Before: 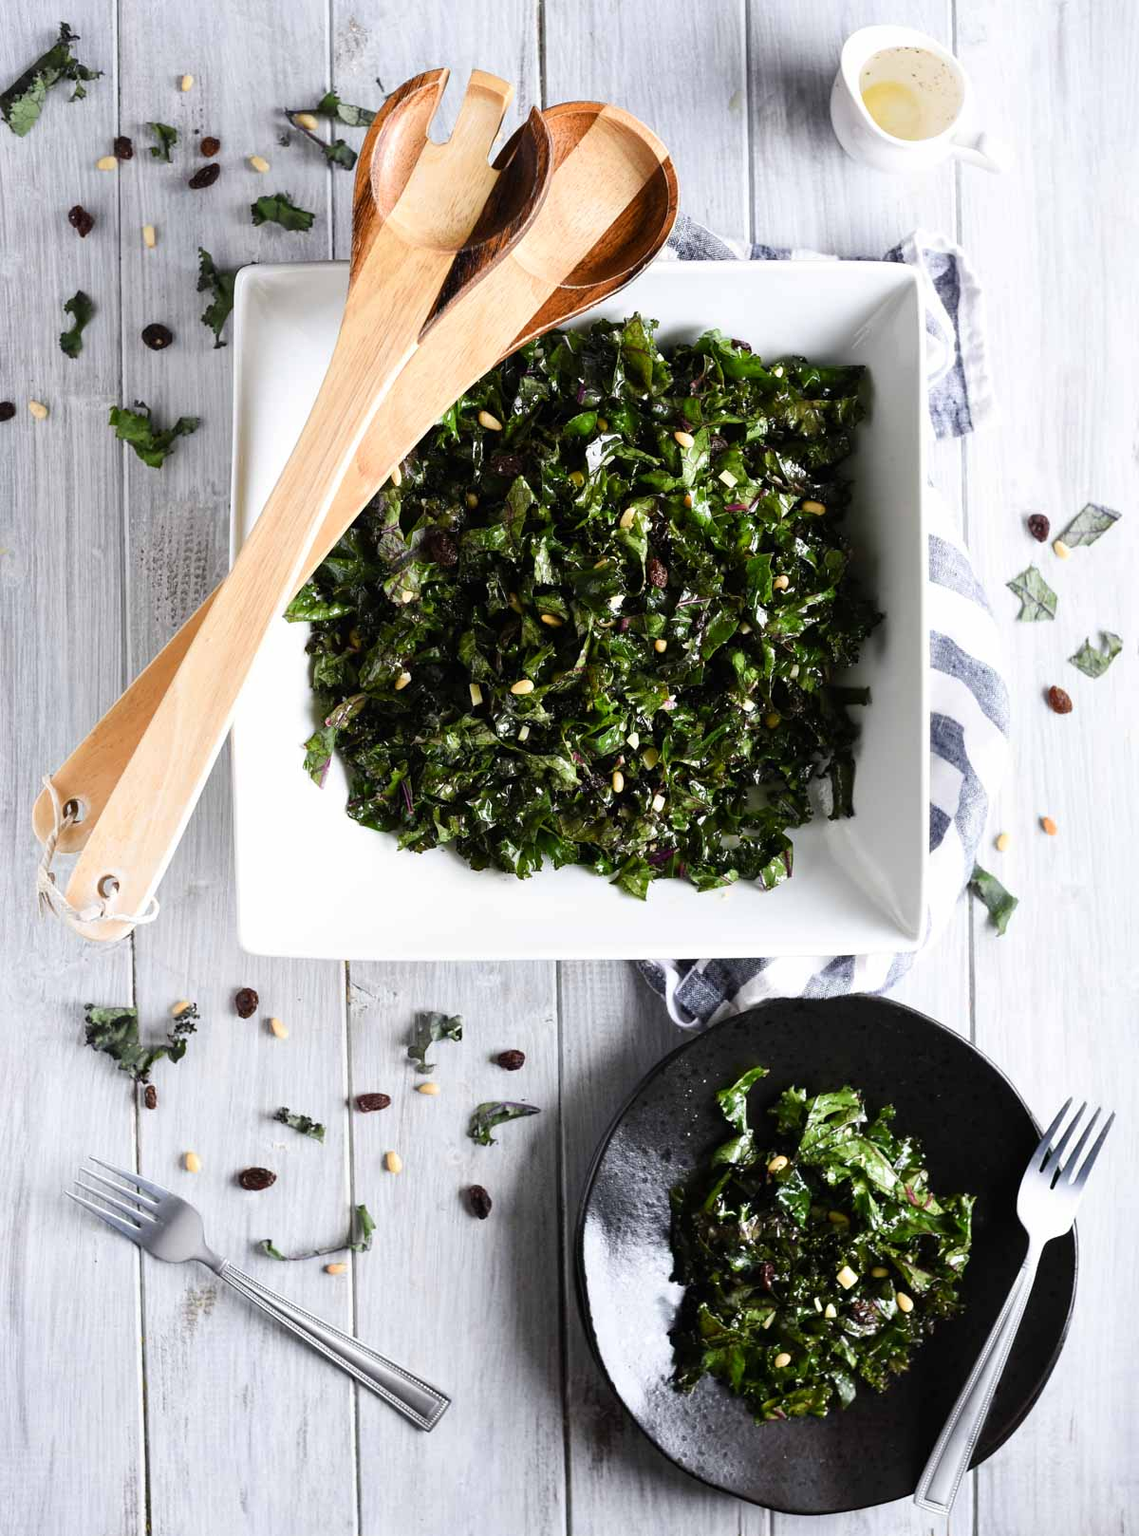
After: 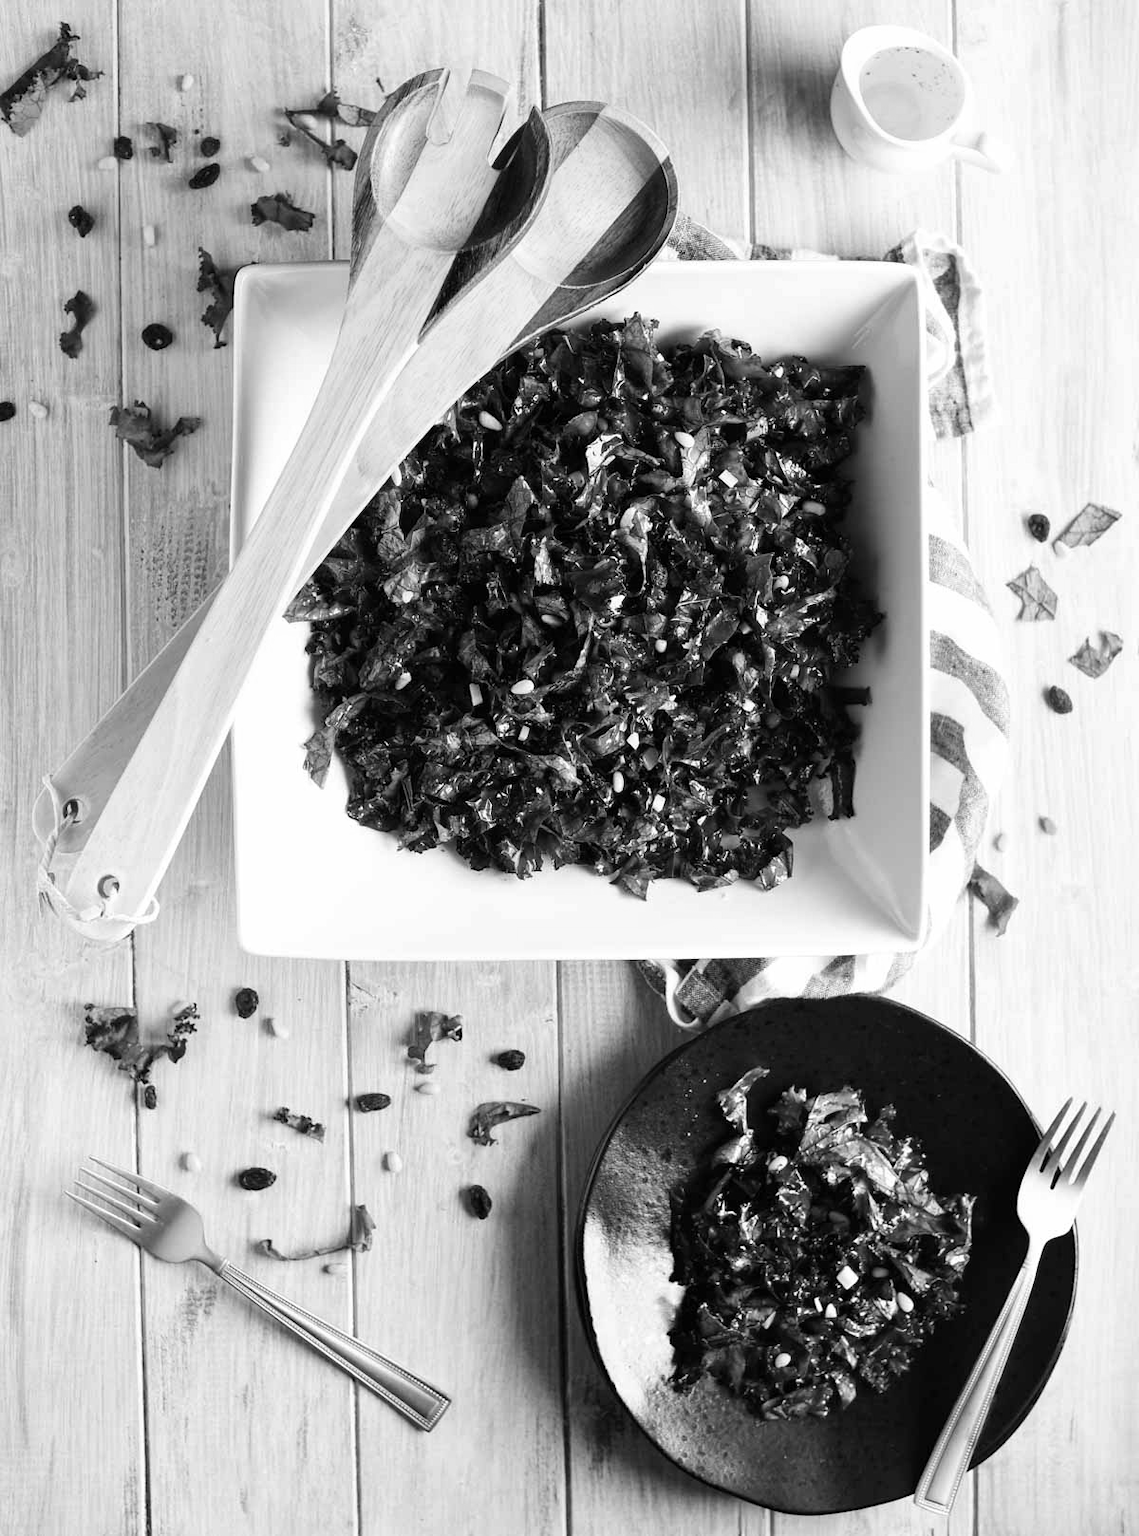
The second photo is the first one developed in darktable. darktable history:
monochrome: on, module defaults
rotate and perspective: automatic cropping off
